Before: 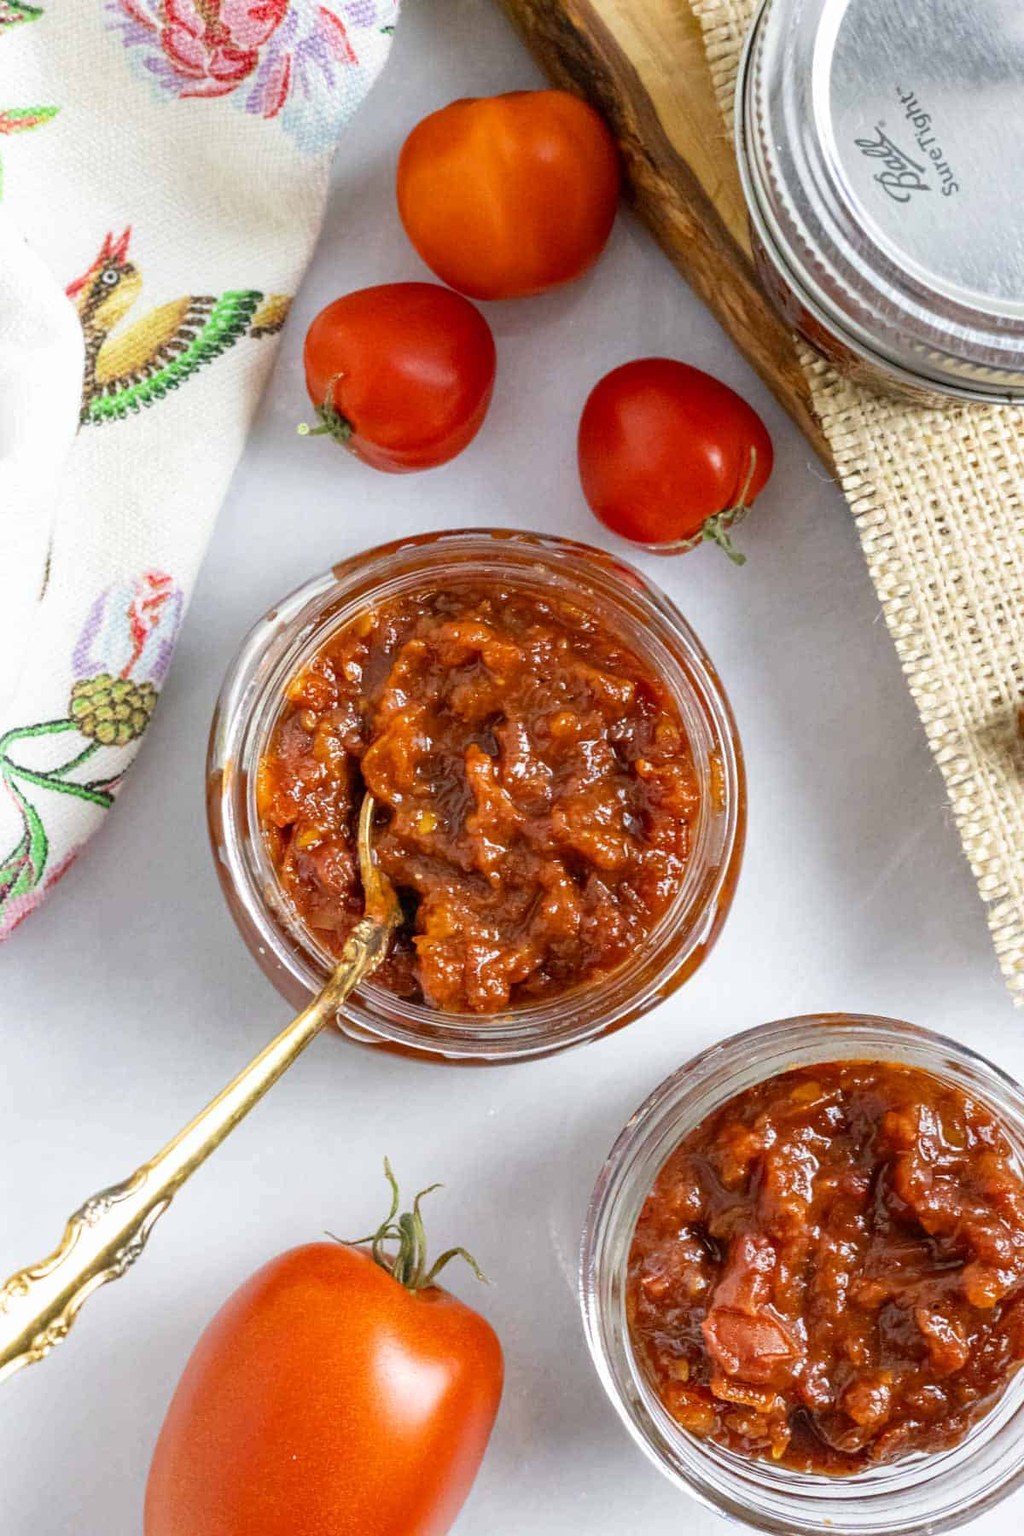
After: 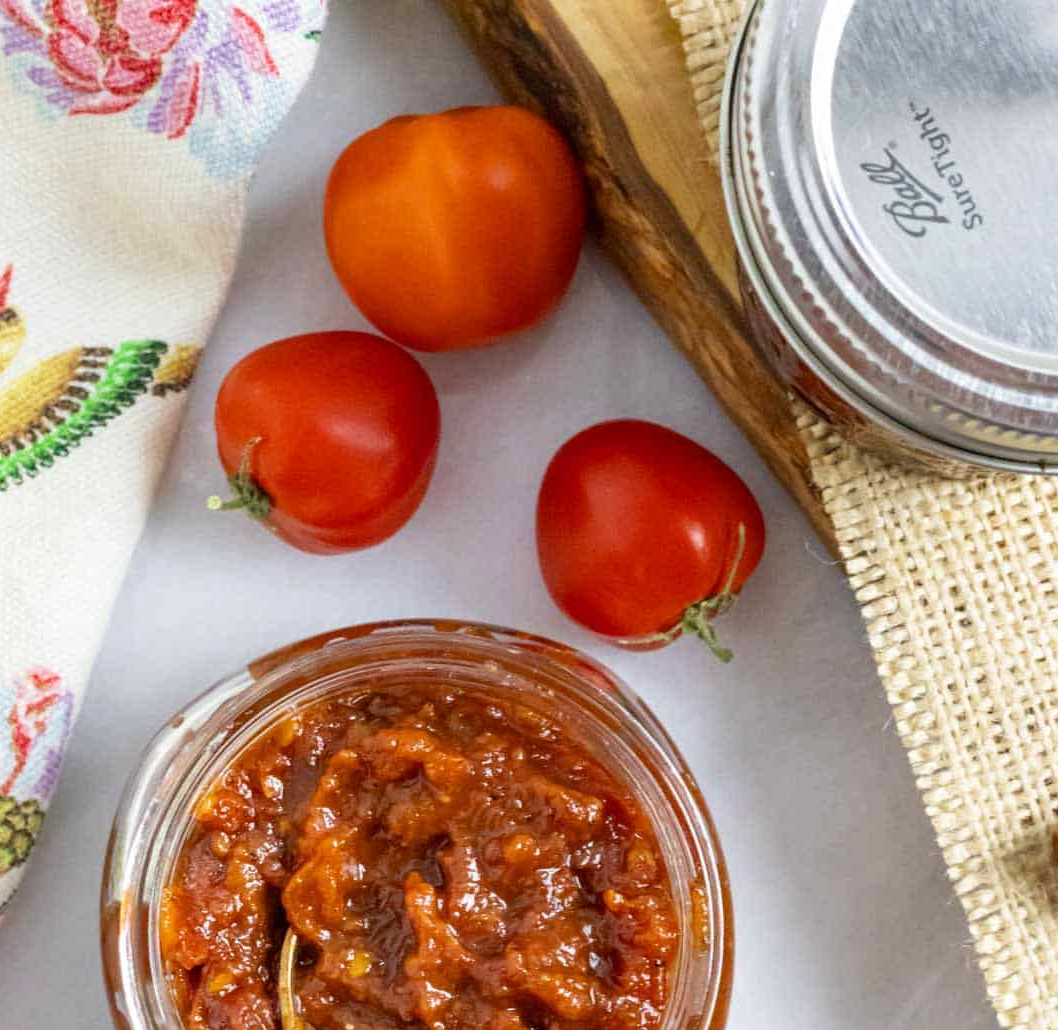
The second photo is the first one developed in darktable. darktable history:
velvia: strength 15%
crop and rotate: left 11.812%, bottom 42.776%
